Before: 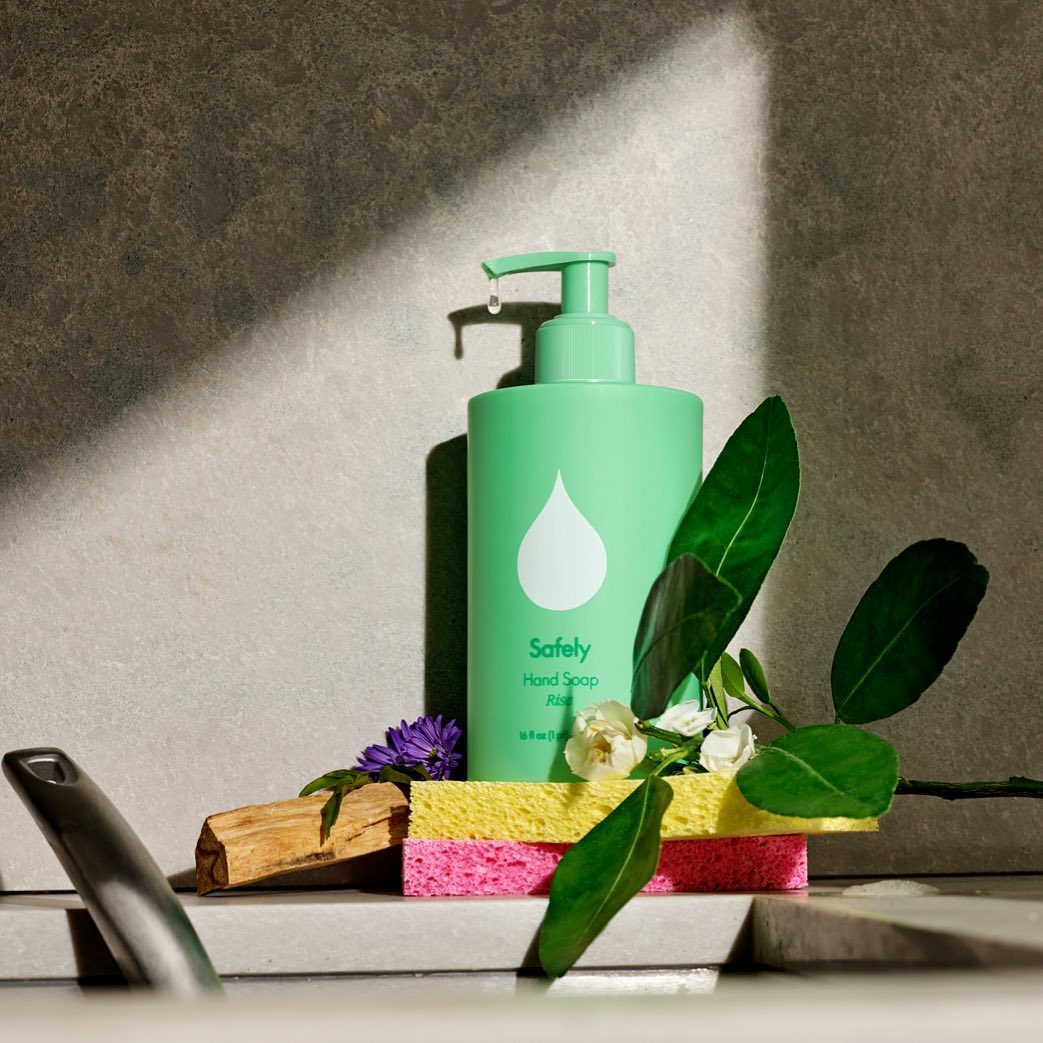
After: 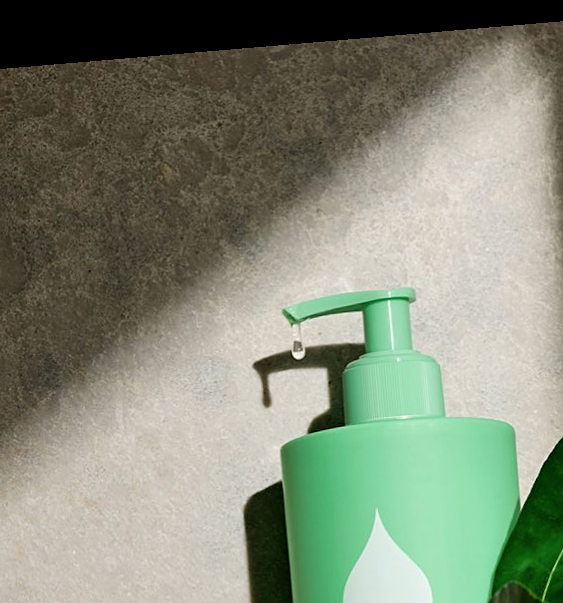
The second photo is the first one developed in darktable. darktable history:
sharpen: amount 0.2
contrast brightness saturation: saturation -0.05
rotate and perspective: rotation -4.86°, automatic cropping off
crop: left 19.556%, right 30.401%, bottom 46.458%
